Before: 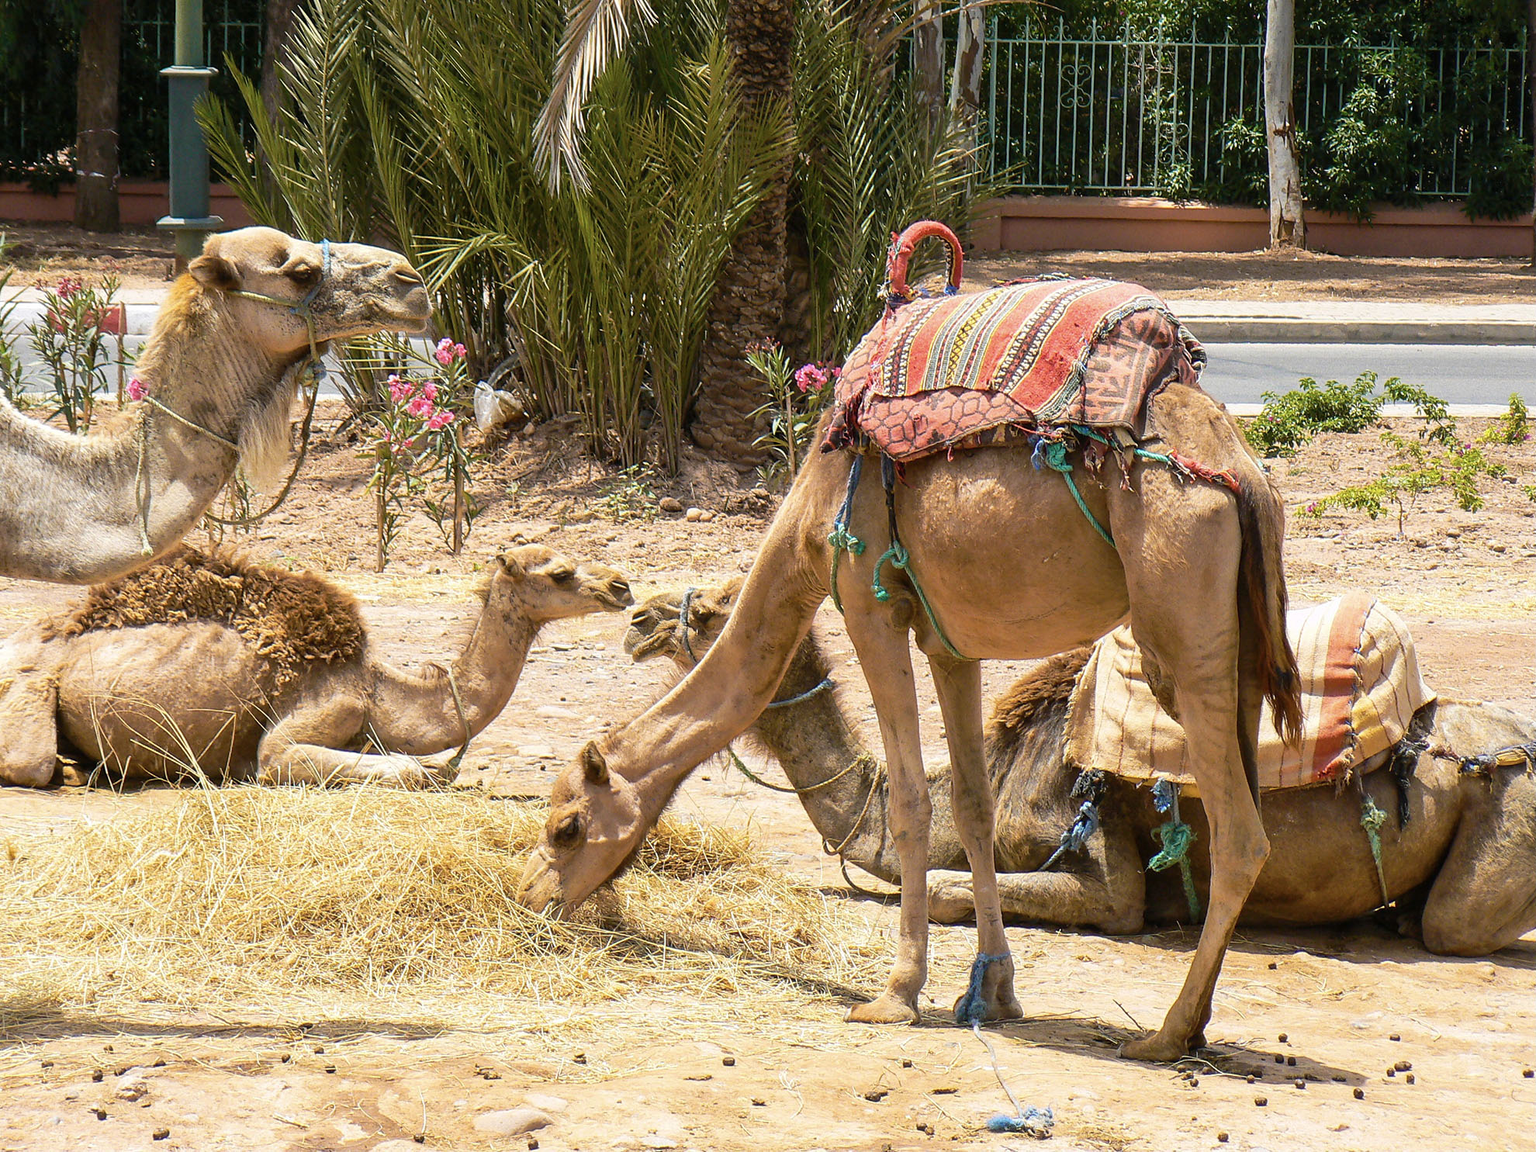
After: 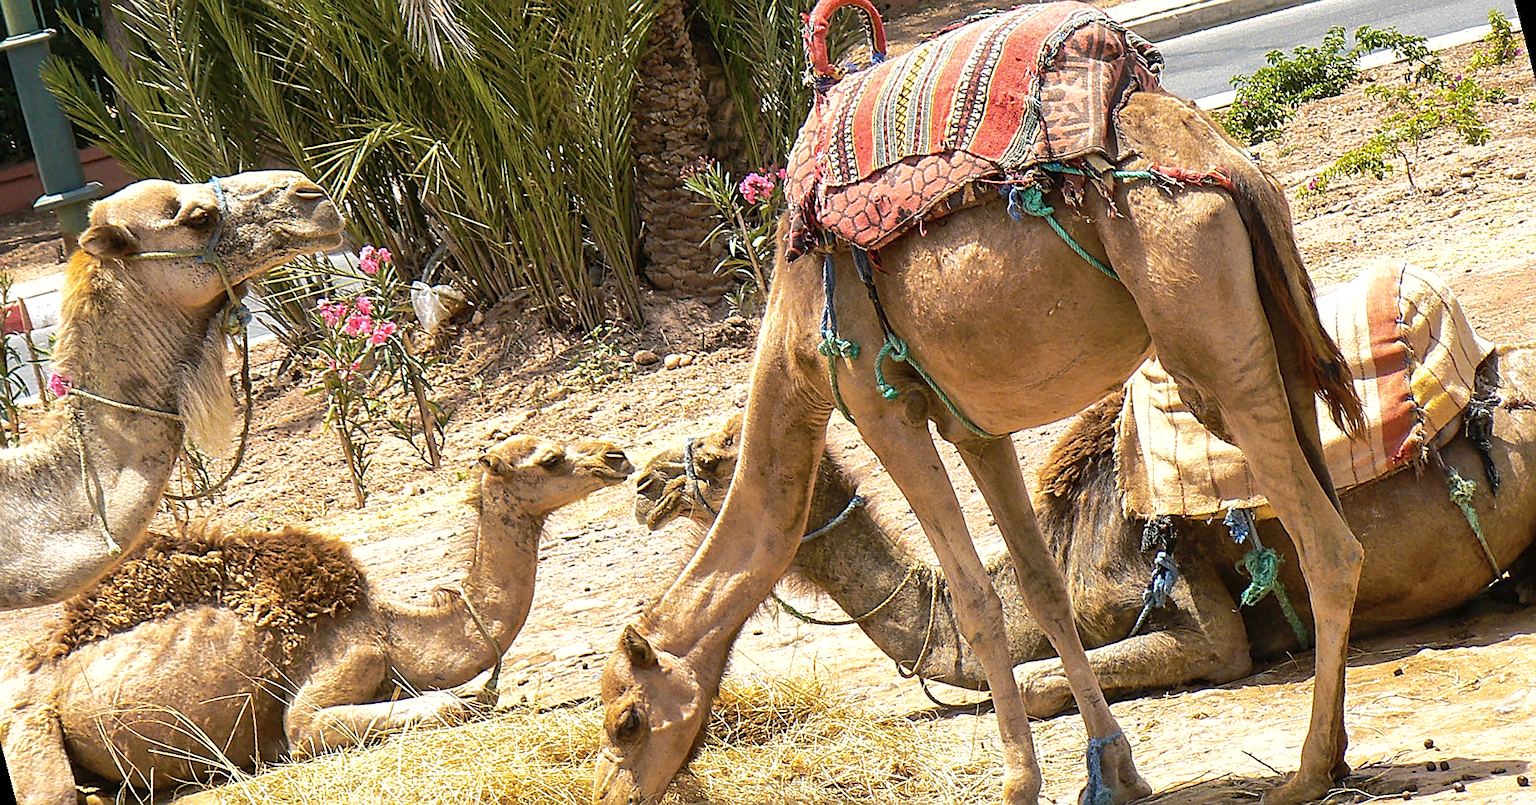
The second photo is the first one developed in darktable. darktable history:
rotate and perspective: rotation -14.8°, crop left 0.1, crop right 0.903, crop top 0.25, crop bottom 0.748
sharpen: on, module defaults
shadows and highlights: on, module defaults
tone equalizer: -8 EV -0.417 EV, -7 EV -0.389 EV, -6 EV -0.333 EV, -5 EV -0.222 EV, -3 EV 0.222 EV, -2 EV 0.333 EV, -1 EV 0.389 EV, +0 EV 0.417 EV, edges refinement/feathering 500, mask exposure compensation -1.57 EV, preserve details no
